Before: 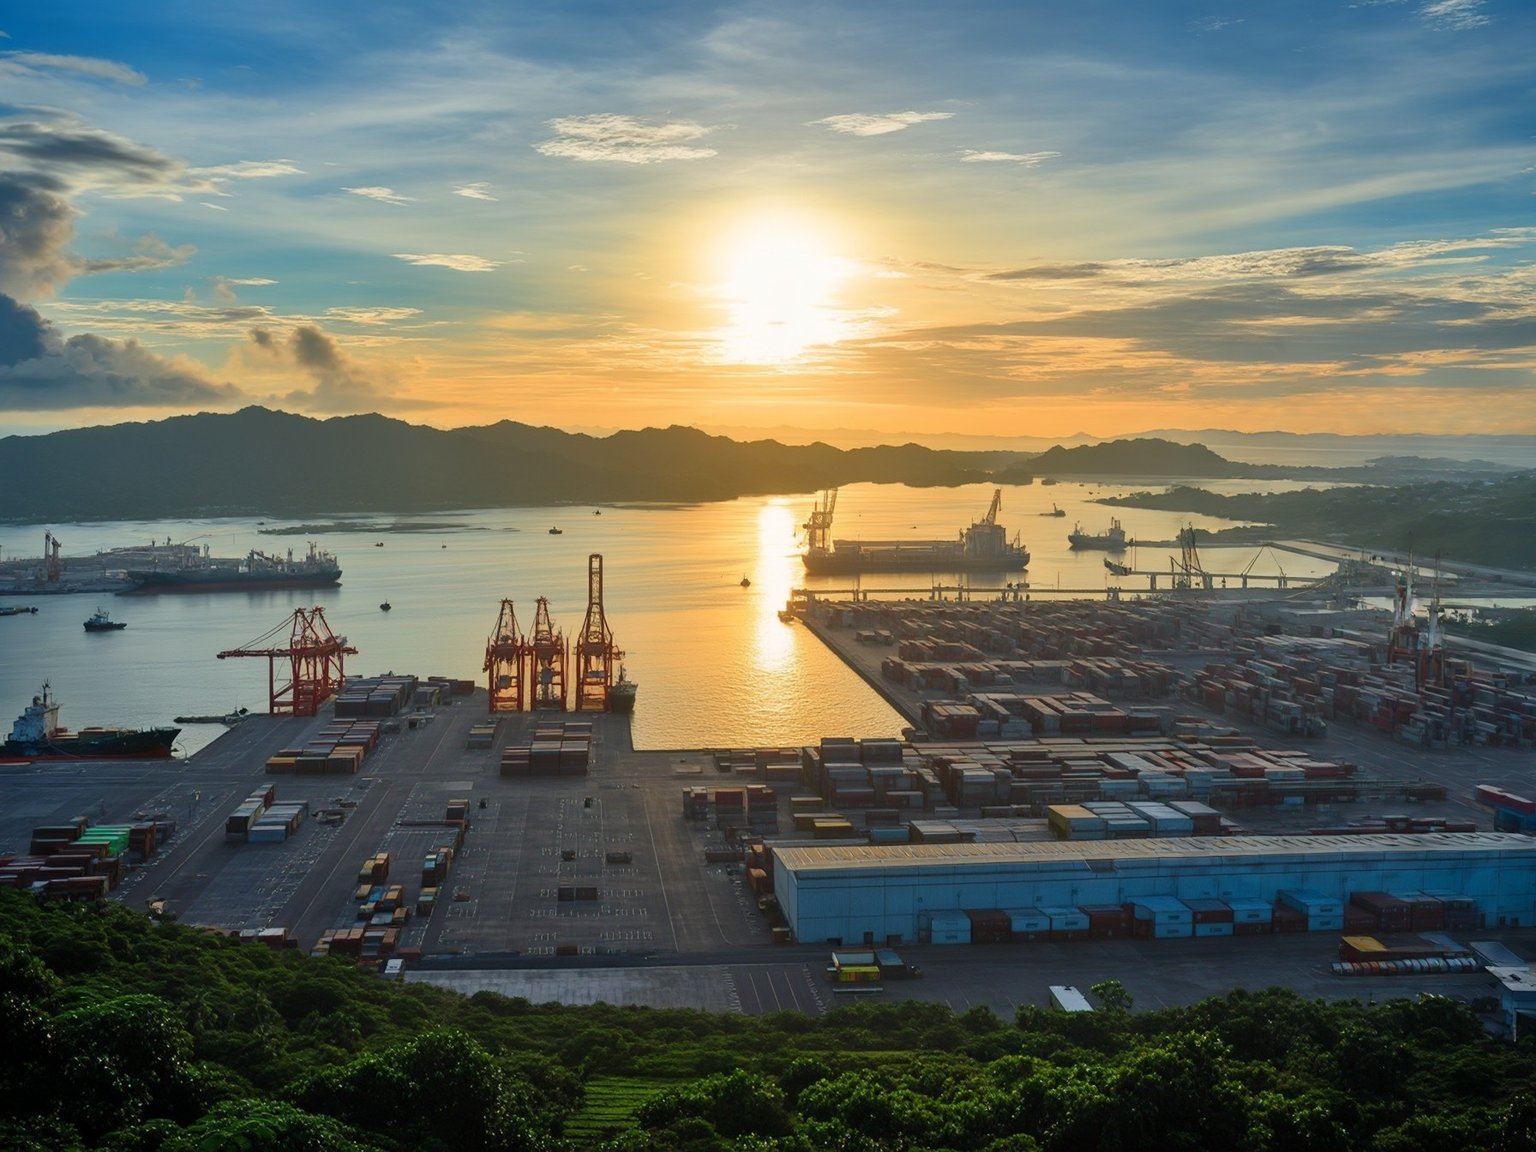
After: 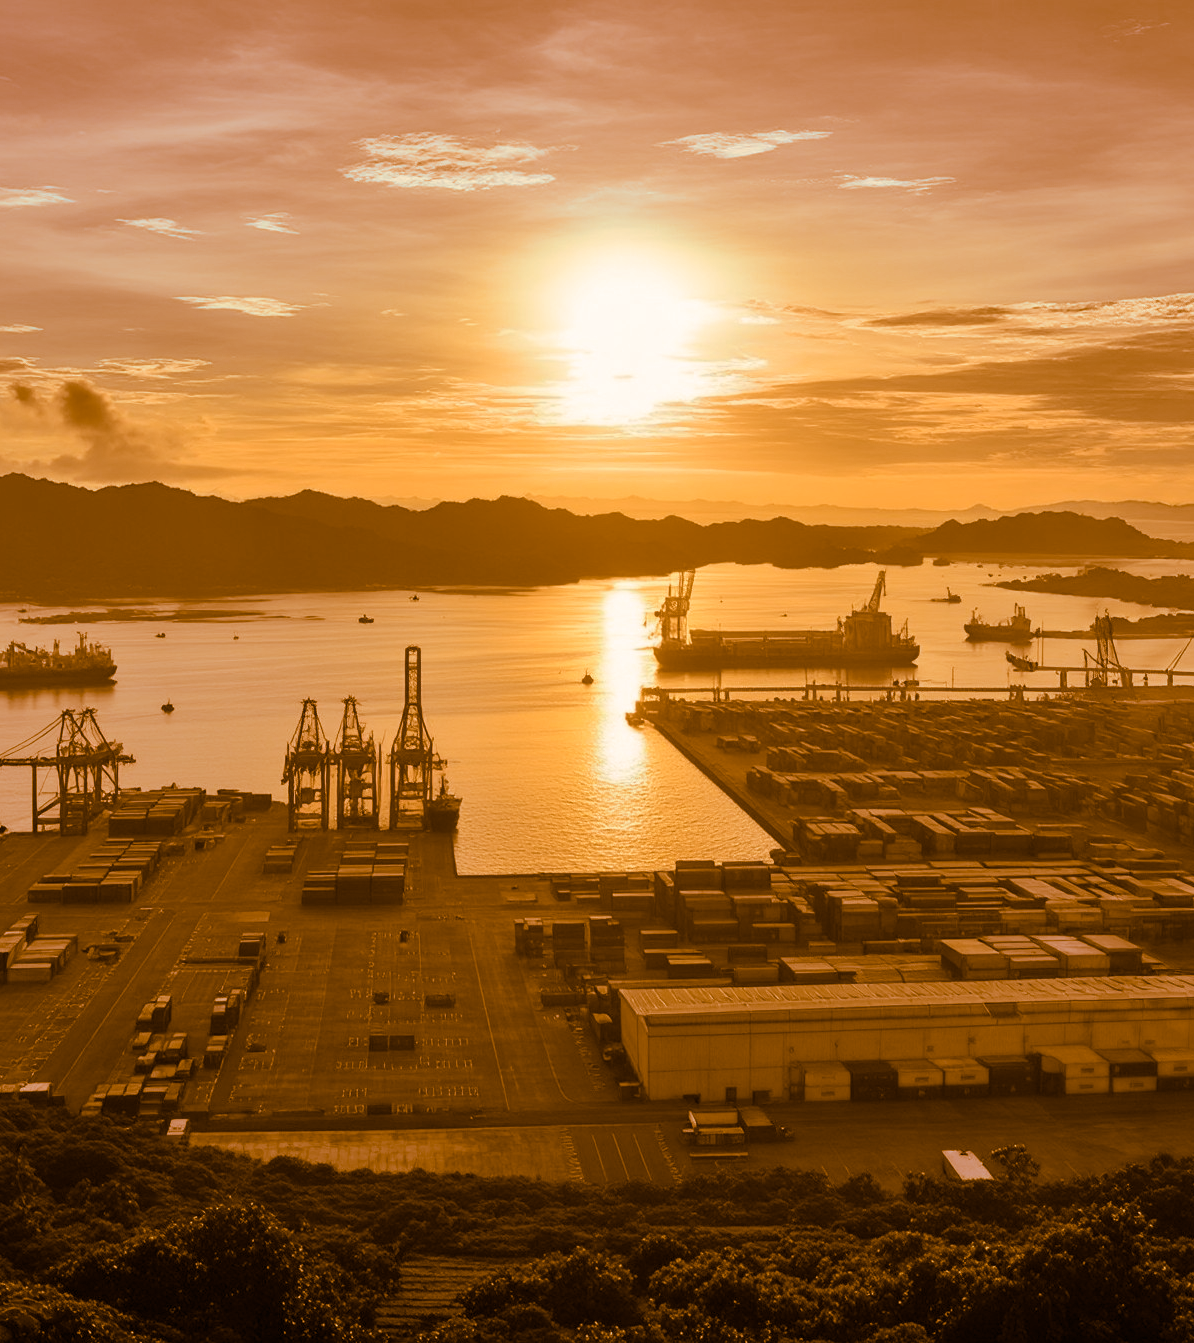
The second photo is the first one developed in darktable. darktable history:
crop and rotate: left 15.754%, right 17.579%
shadows and highlights: shadows 25, highlights -25
split-toning: shadows › hue 26°, shadows › saturation 0.92, highlights › hue 40°, highlights › saturation 0.92, balance -63, compress 0%
